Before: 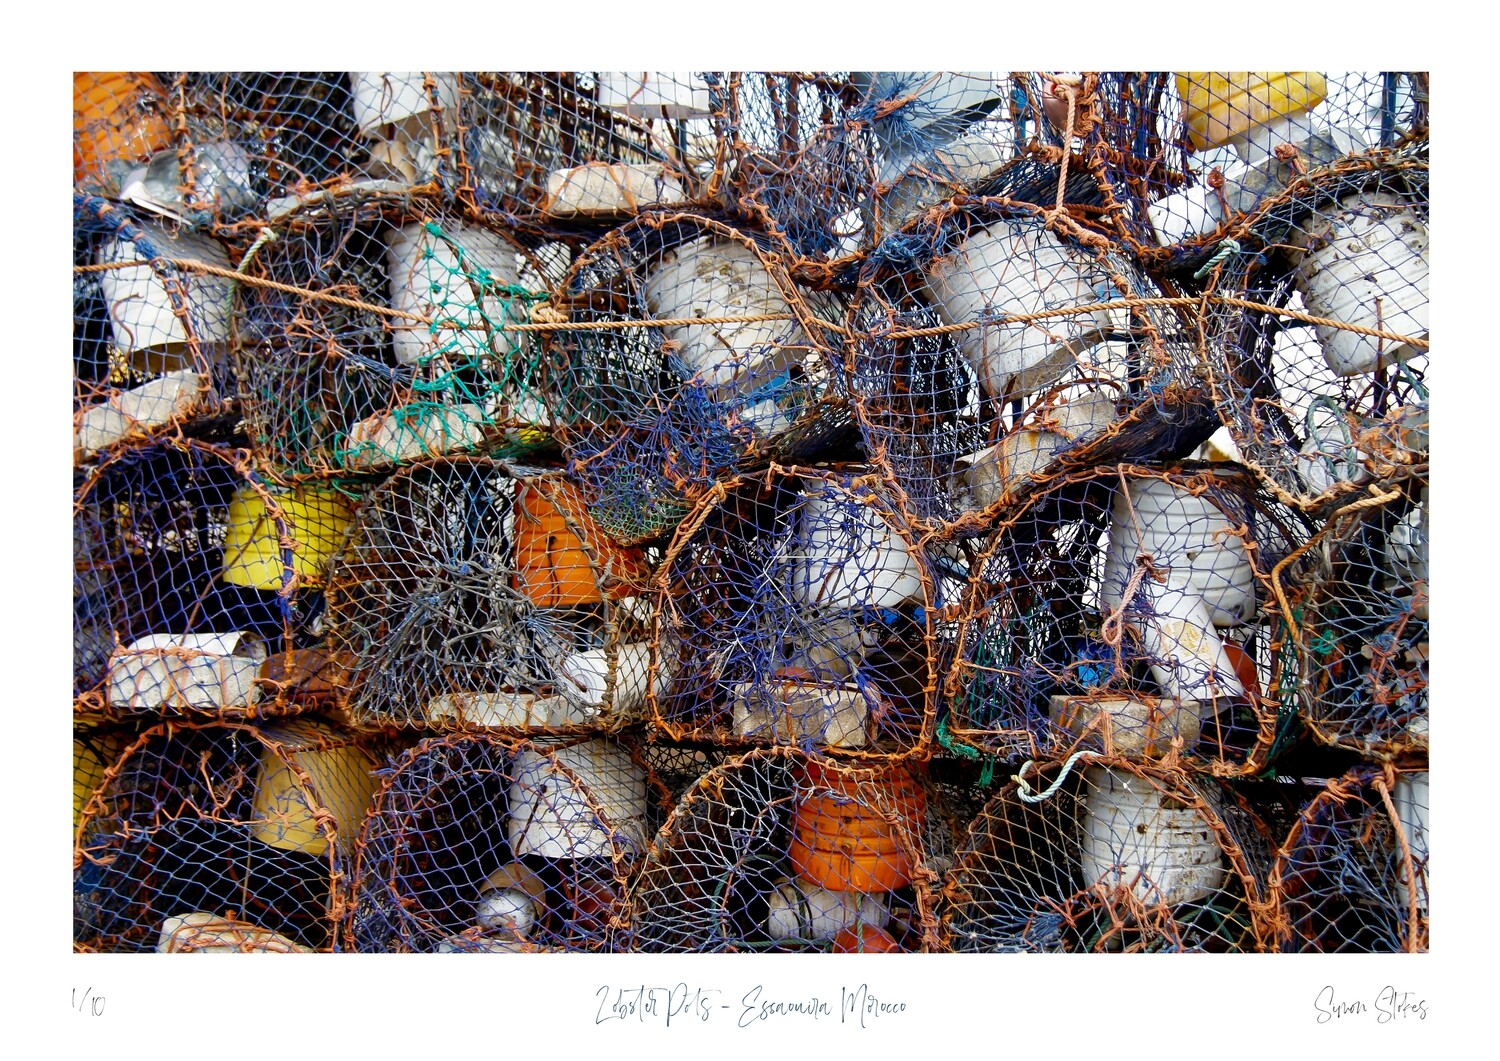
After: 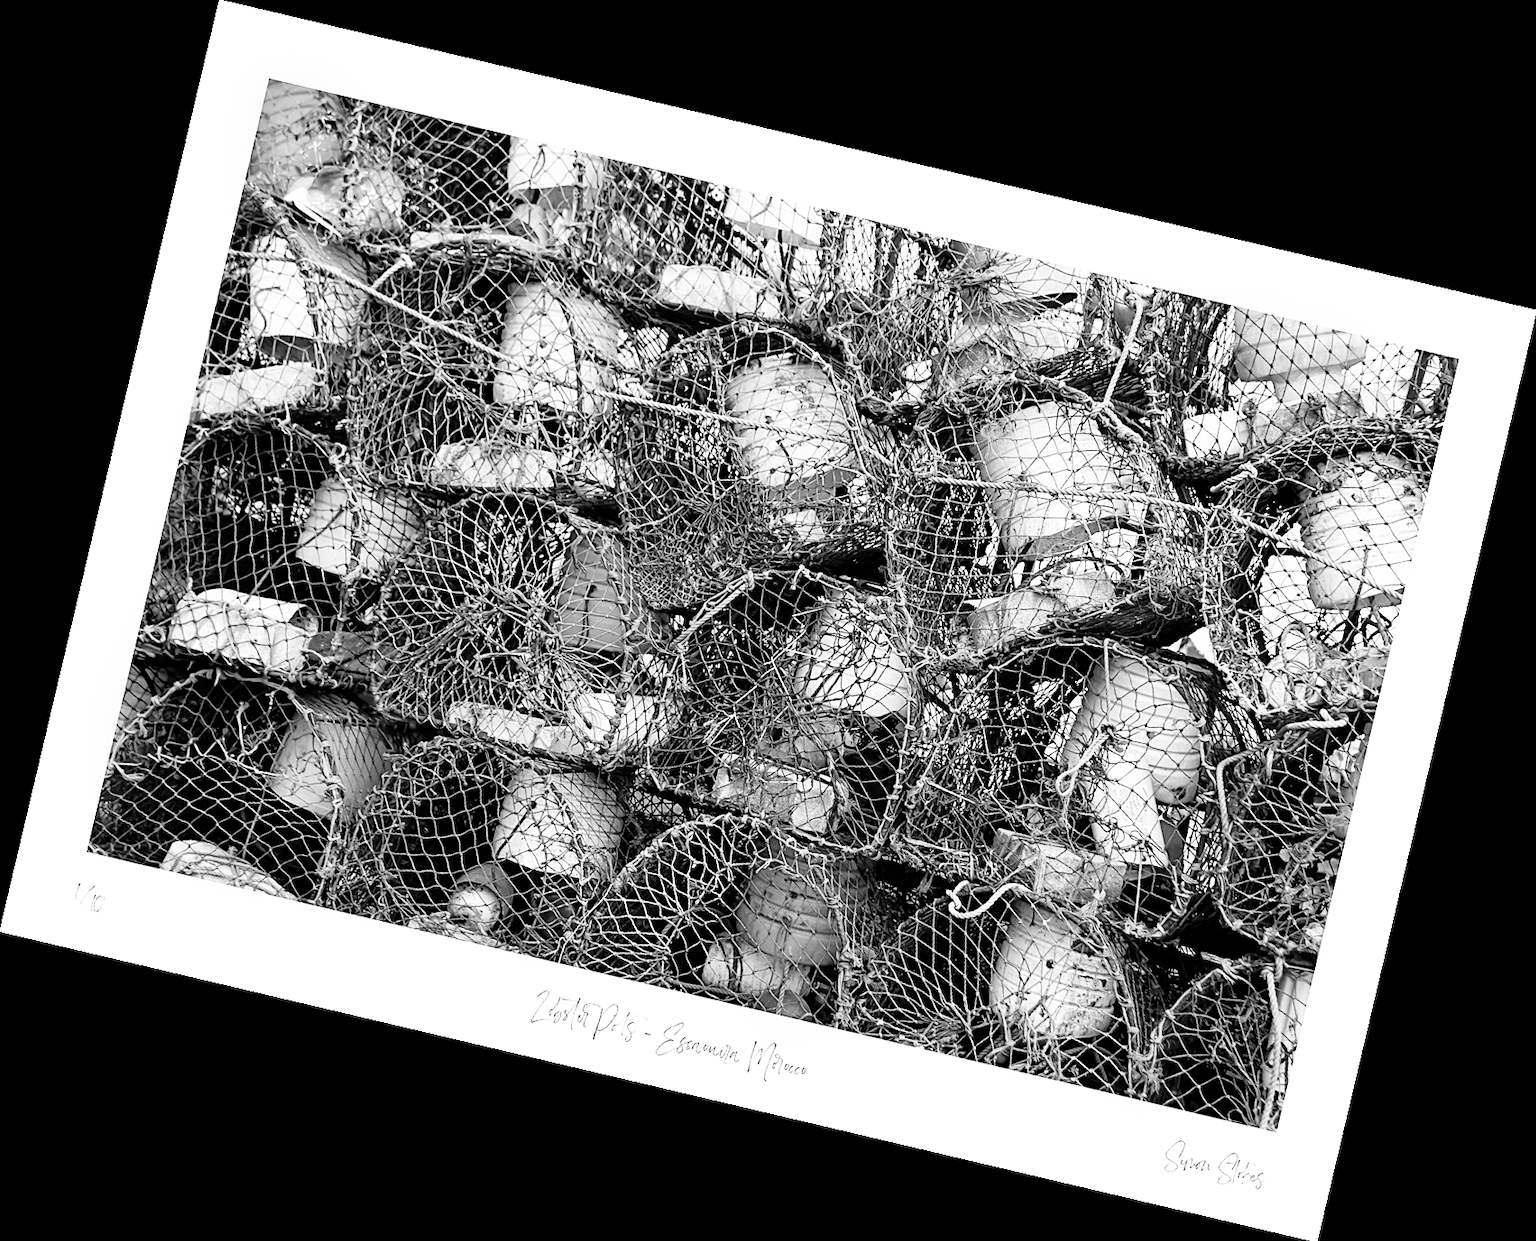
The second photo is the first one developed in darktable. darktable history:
sharpen: on, module defaults
rotate and perspective: rotation 13.27°, automatic cropping off
monochrome: on, module defaults
base curve: curves: ch0 [(0, 0) (0.008, 0.007) (0.022, 0.029) (0.048, 0.089) (0.092, 0.197) (0.191, 0.399) (0.275, 0.534) (0.357, 0.65) (0.477, 0.78) (0.542, 0.833) (0.799, 0.973) (1, 1)], preserve colors none
